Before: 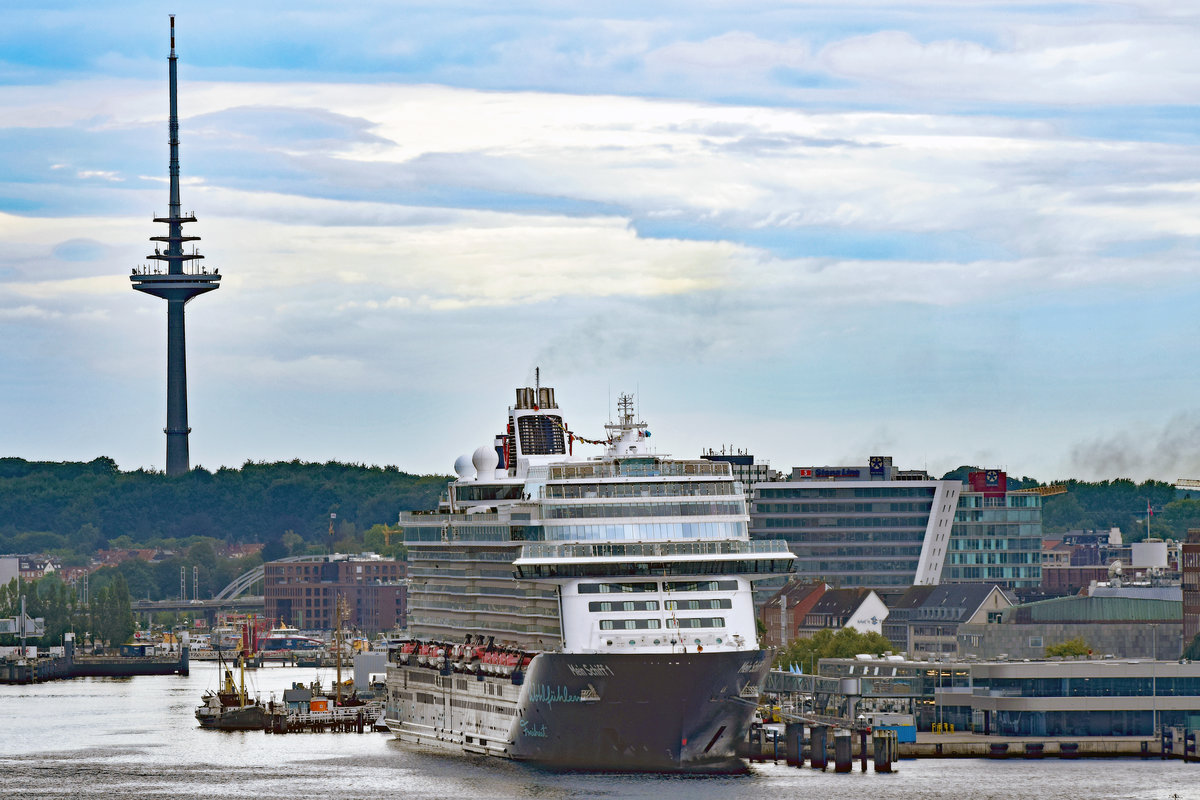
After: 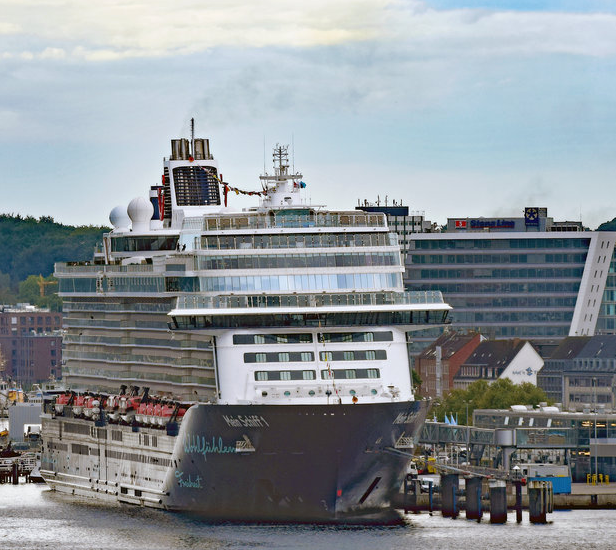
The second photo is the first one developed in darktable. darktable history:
crop and rotate: left 28.765%, top 31.186%, right 19.85%
